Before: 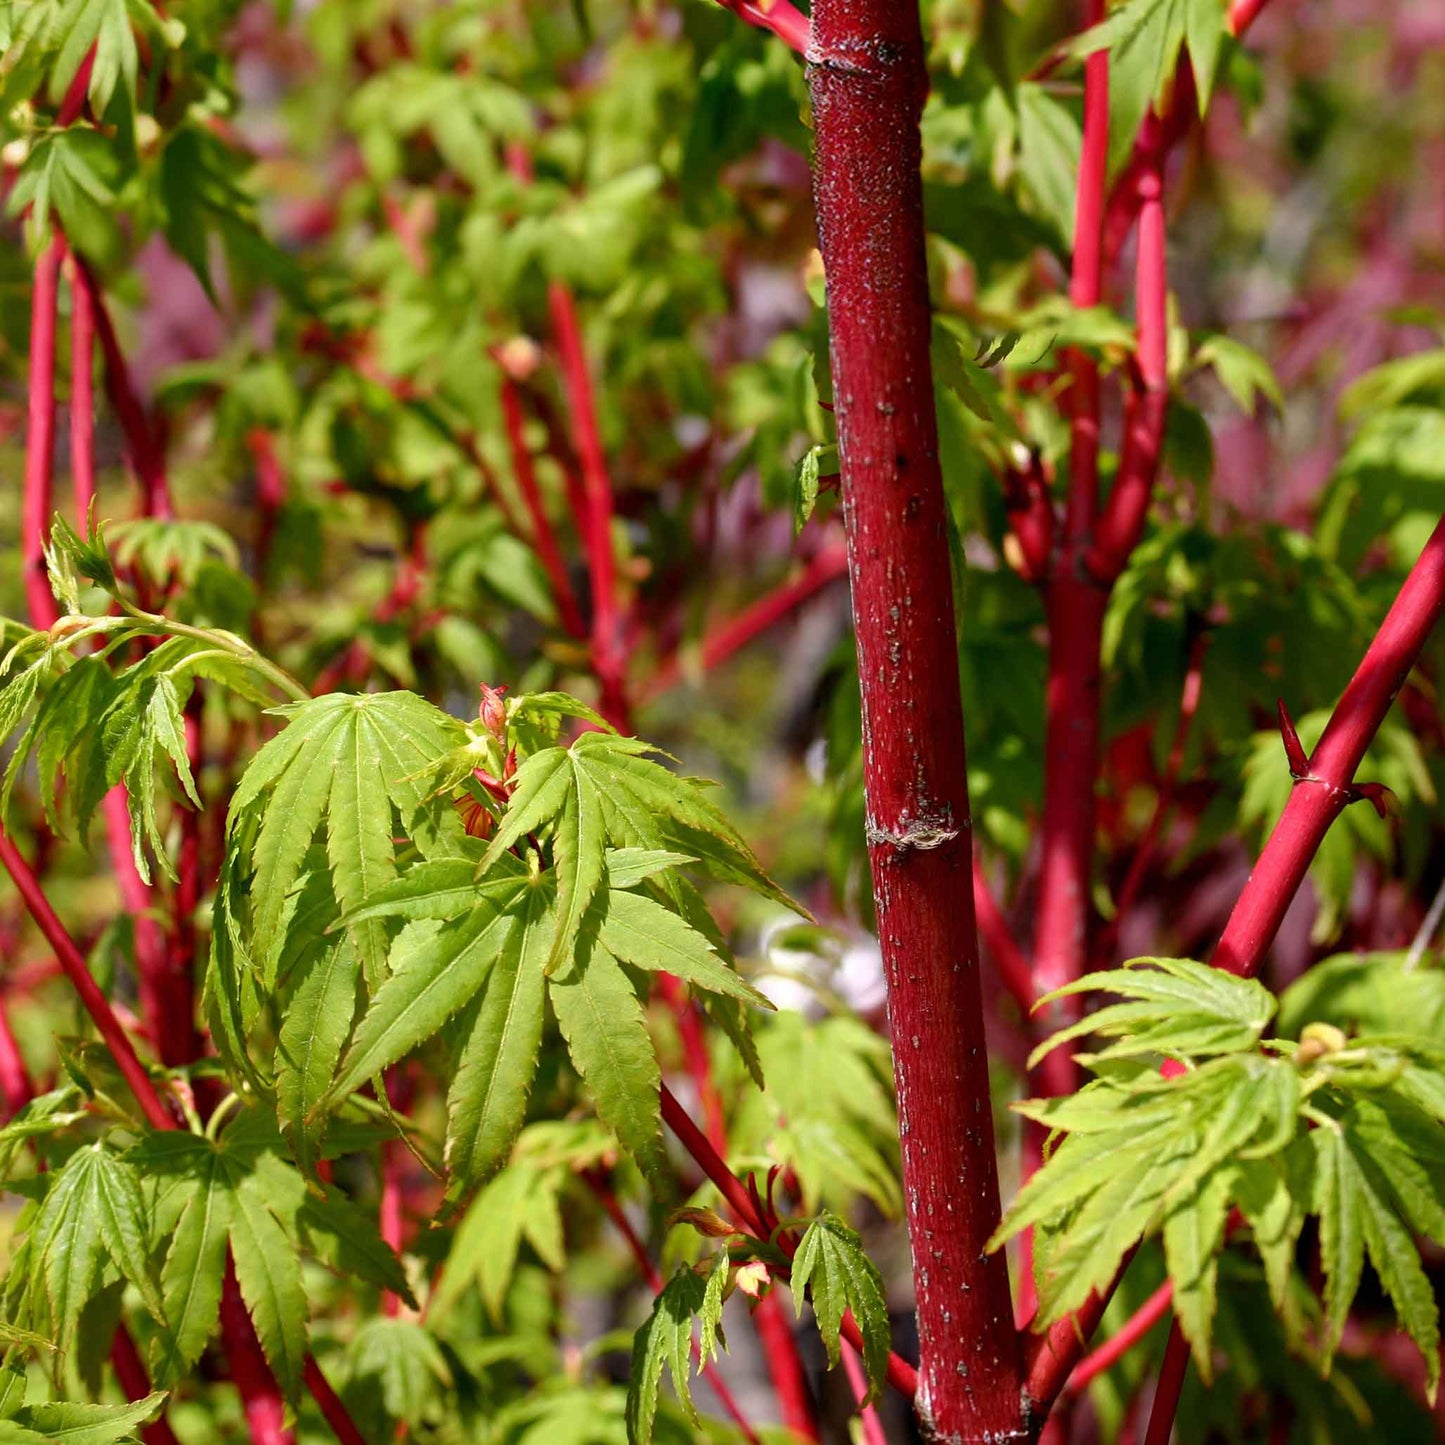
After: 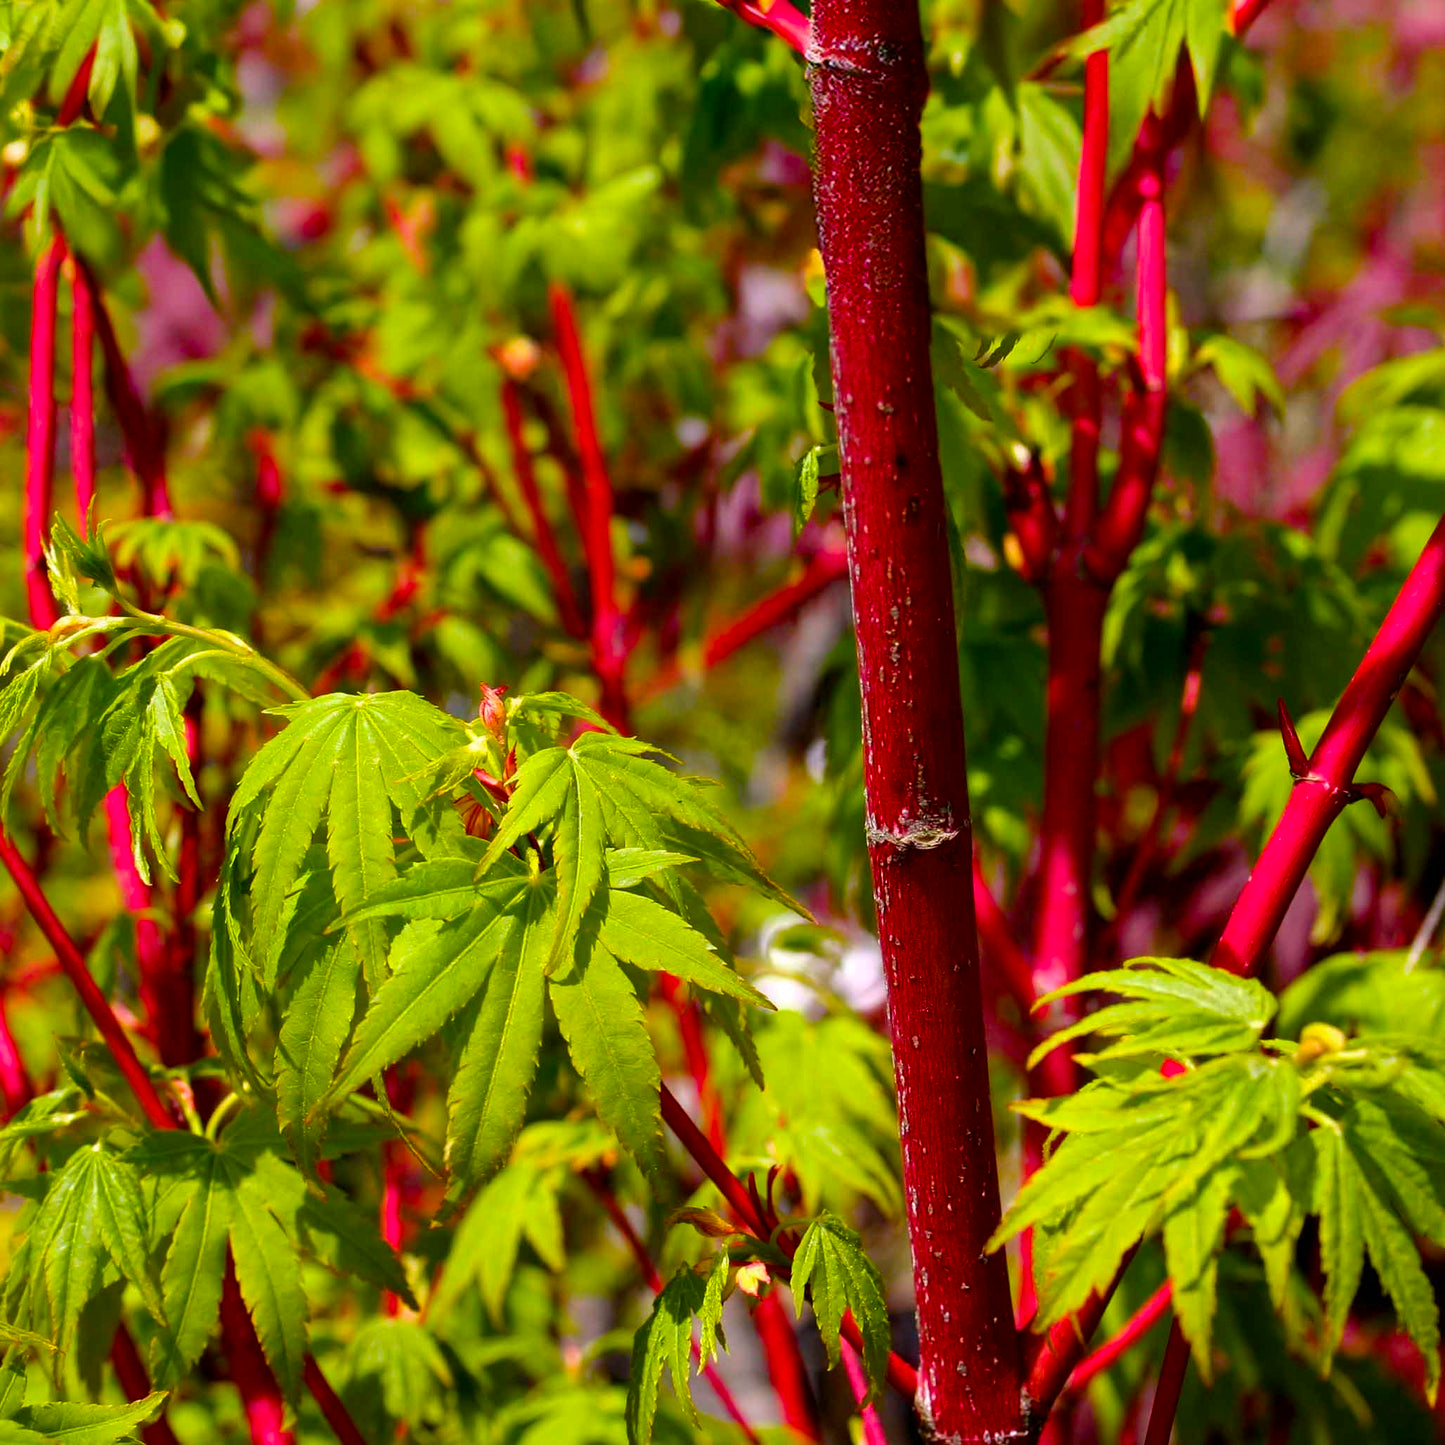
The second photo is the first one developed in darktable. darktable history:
color balance rgb: linear chroma grading › global chroma 8.94%, perceptual saturation grading › global saturation 41.022%, global vibrance 9.926%
